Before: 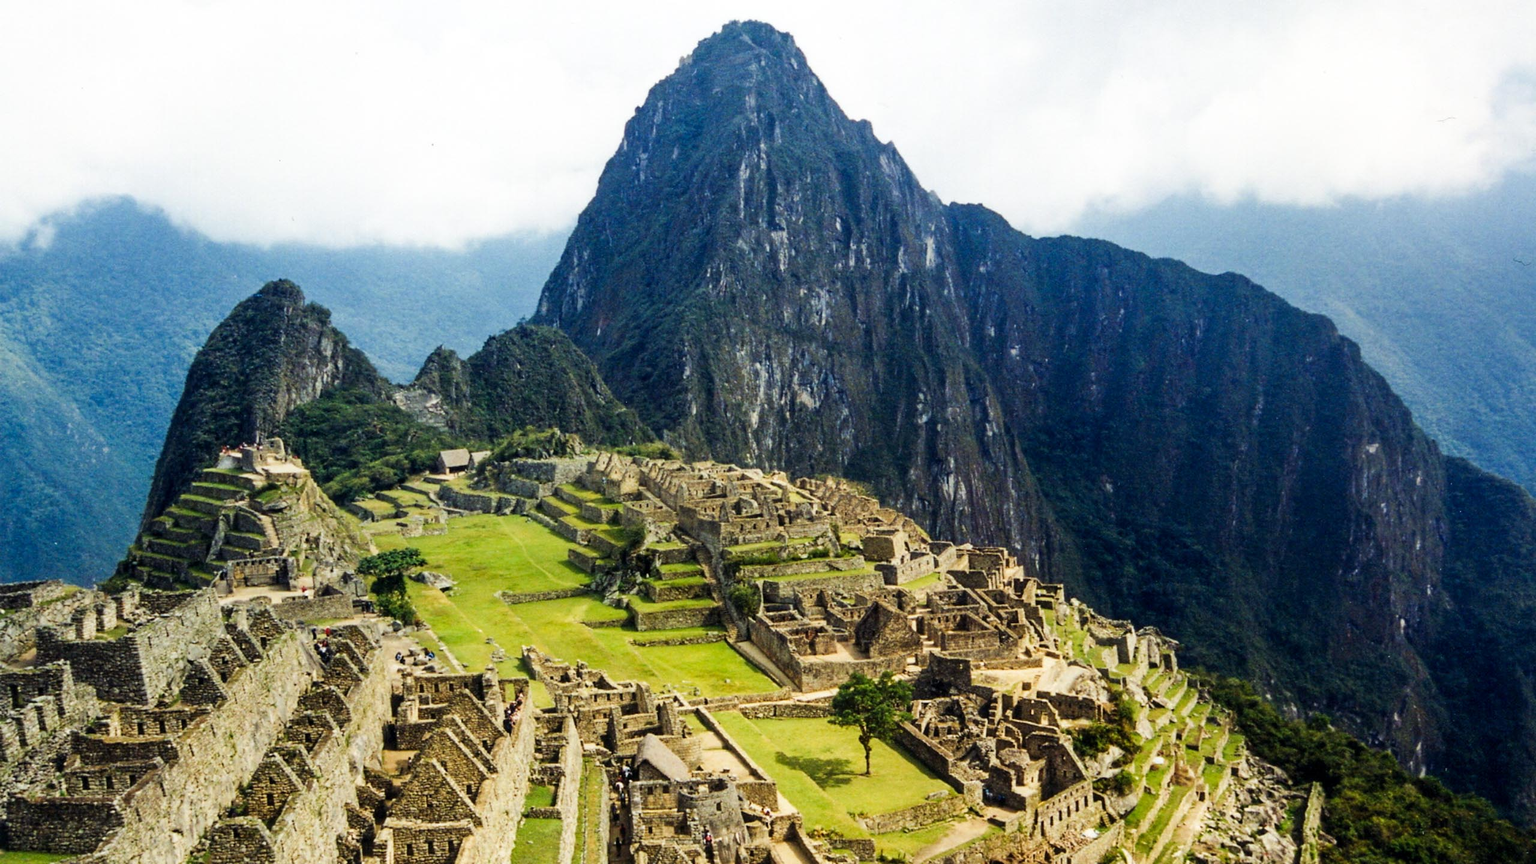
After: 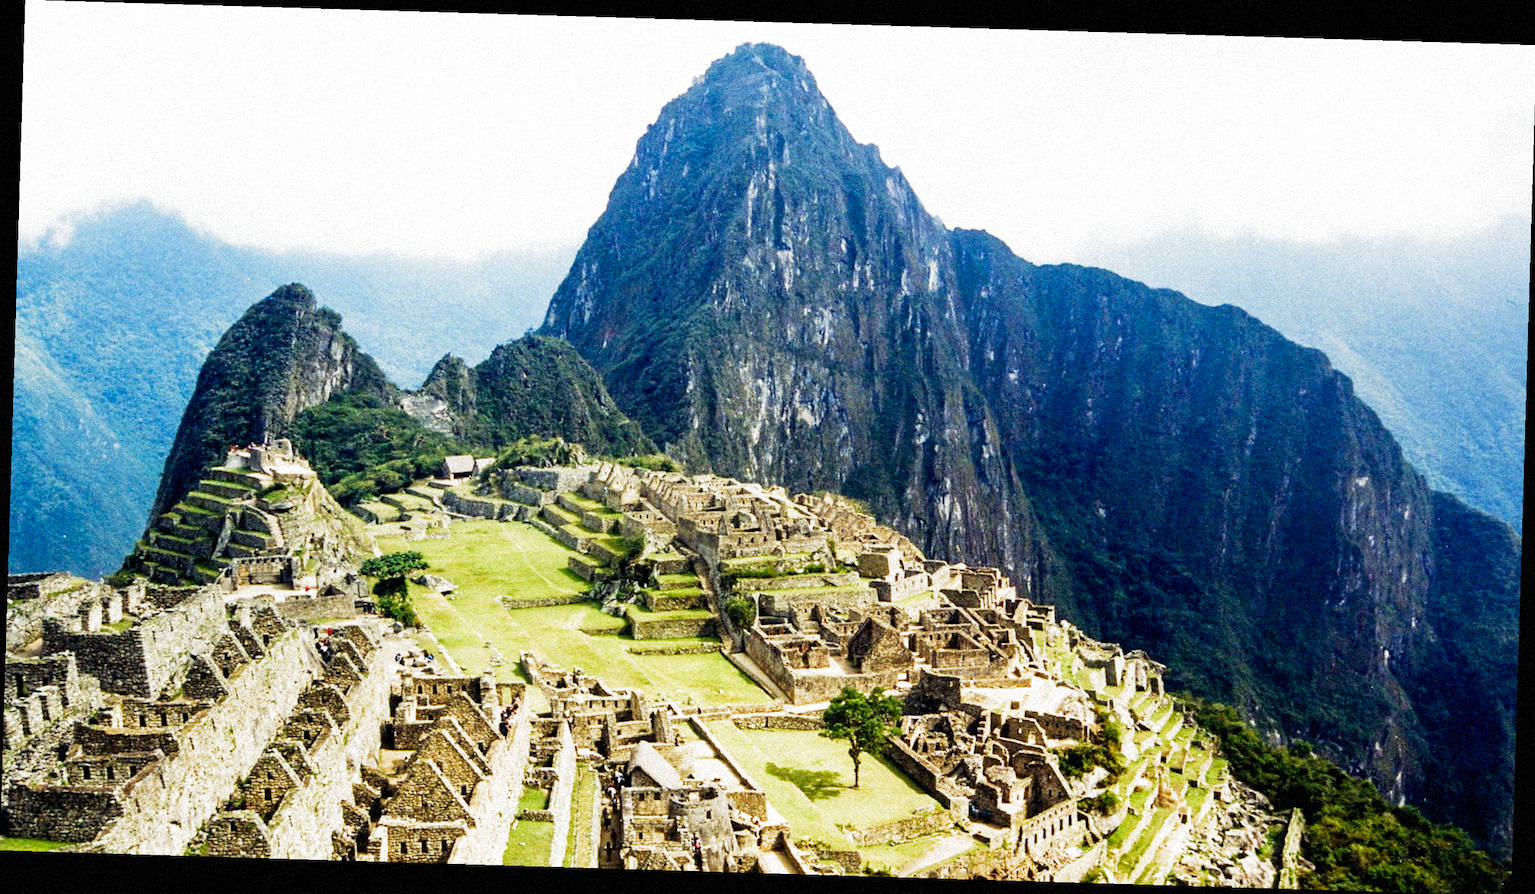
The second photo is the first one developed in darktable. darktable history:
filmic rgb: middle gray luminance 9.23%, black relative exposure -10.55 EV, white relative exposure 3.45 EV, threshold 6 EV, target black luminance 0%, hardness 5.98, latitude 59.69%, contrast 1.087, highlights saturation mix 5%, shadows ↔ highlights balance 29.23%, add noise in highlights 0, preserve chrominance no, color science v3 (2019), use custom middle-gray values true, iterations of high-quality reconstruction 0, contrast in highlights soft, enable highlight reconstruction true
rotate and perspective: rotation 1.72°, automatic cropping off
grain: strength 35%, mid-tones bias 0%
